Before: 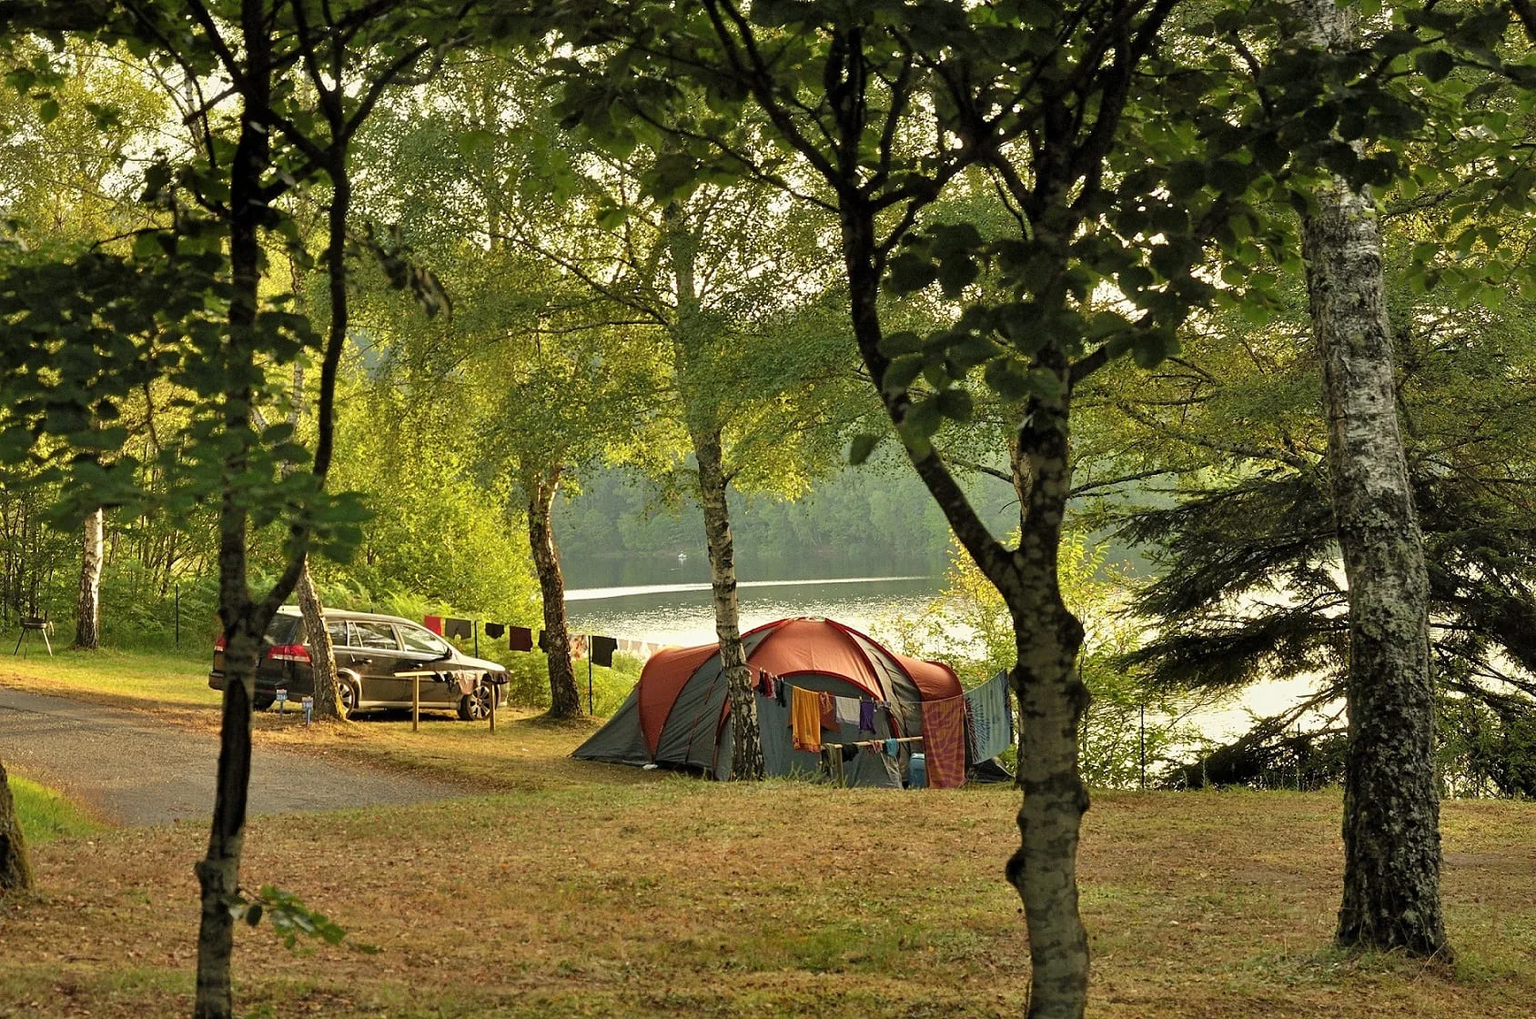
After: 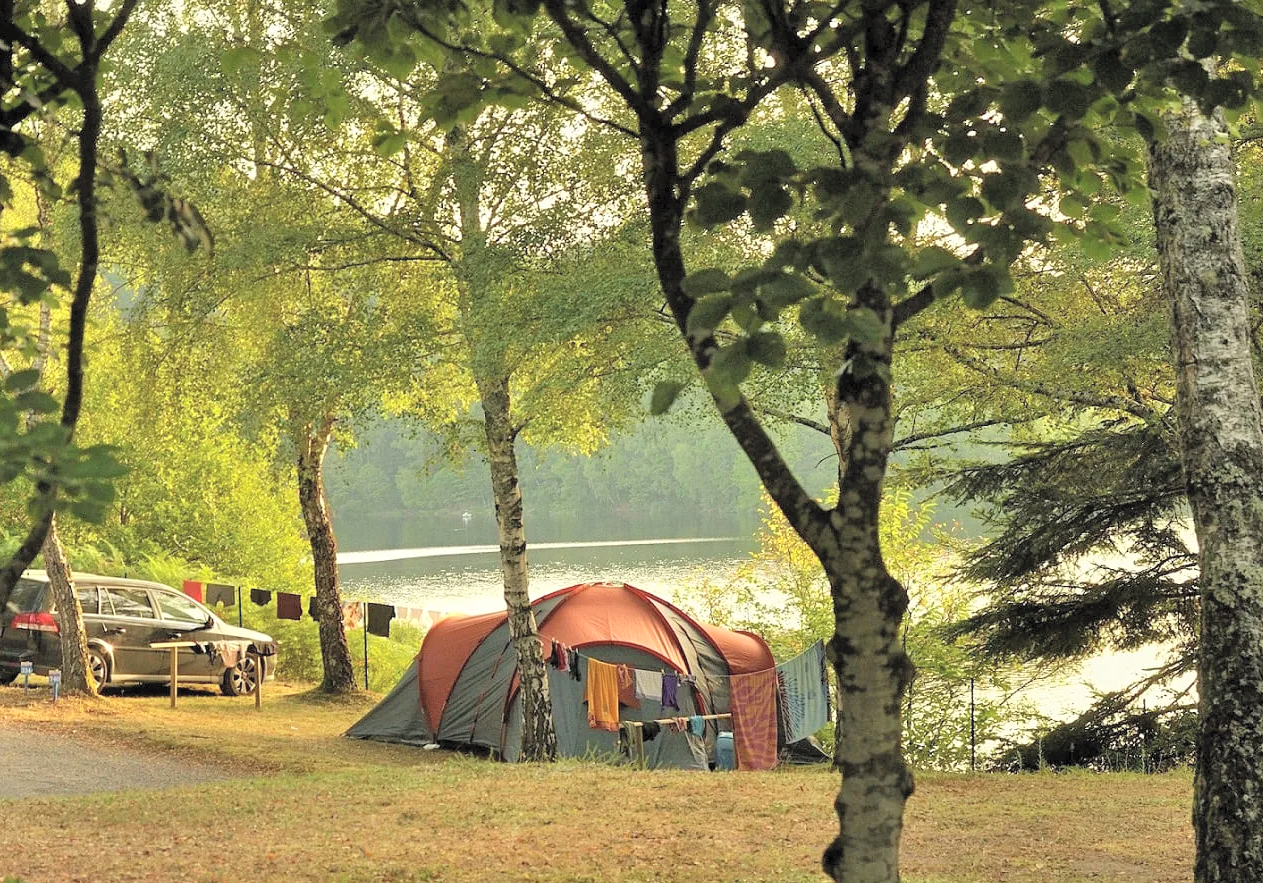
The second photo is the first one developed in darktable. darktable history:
crop: left 16.768%, top 8.653%, right 8.362%, bottom 12.485%
exposure: exposure 0.078 EV, compensate highlight preservation false
contrast brightness saturation: brightness 0.28
